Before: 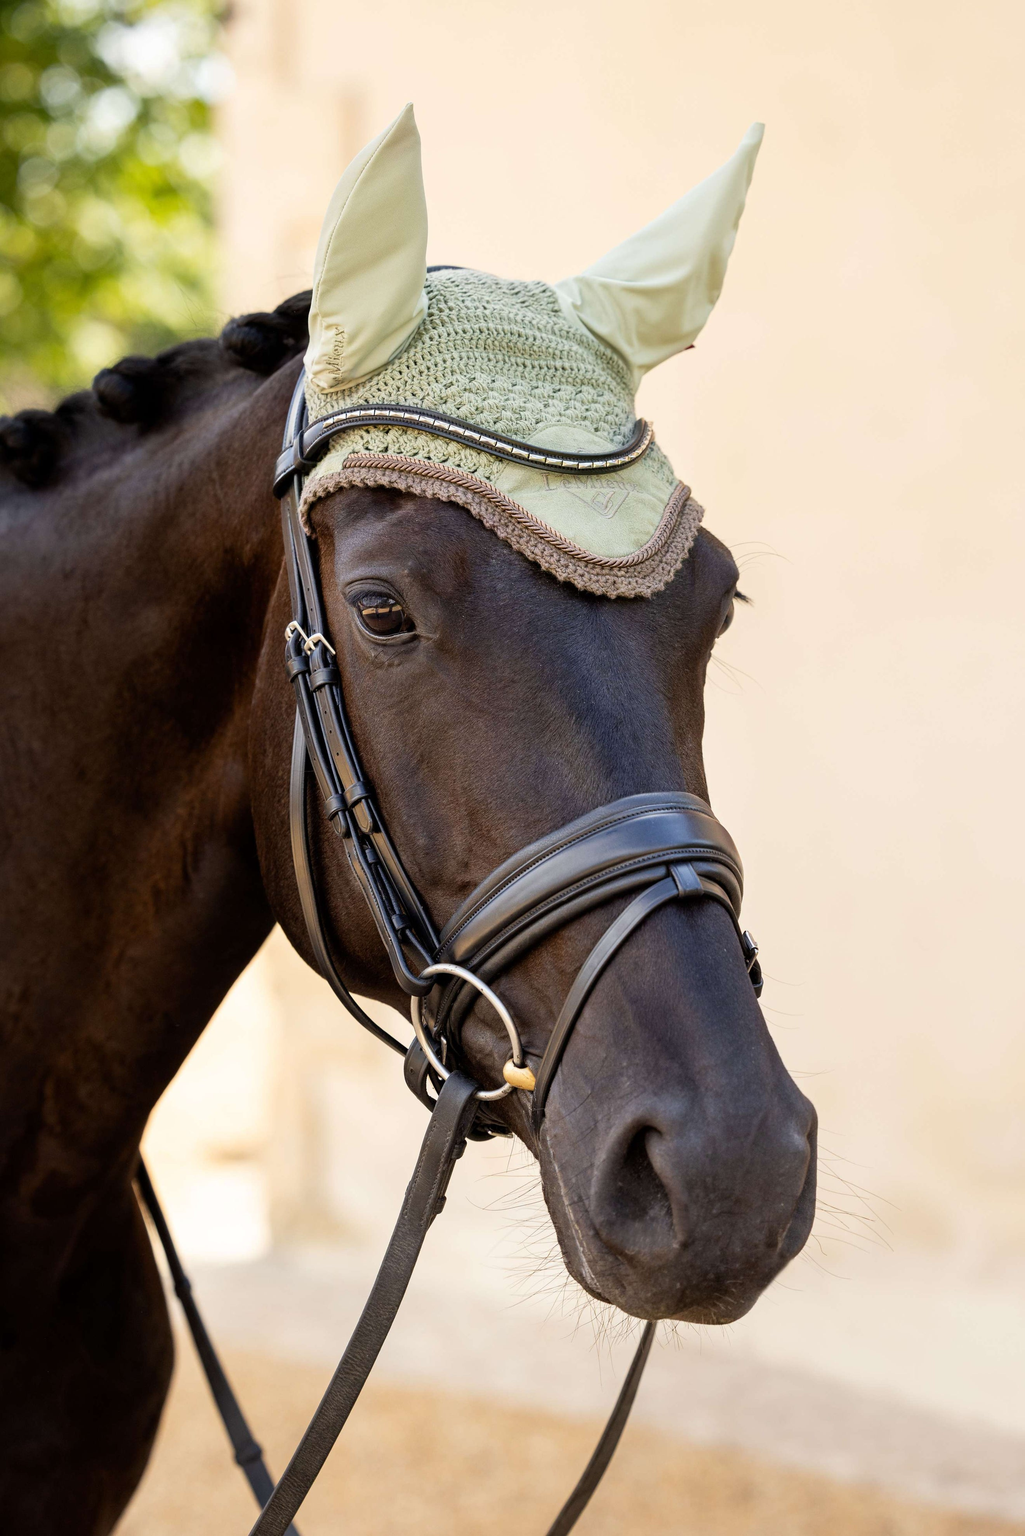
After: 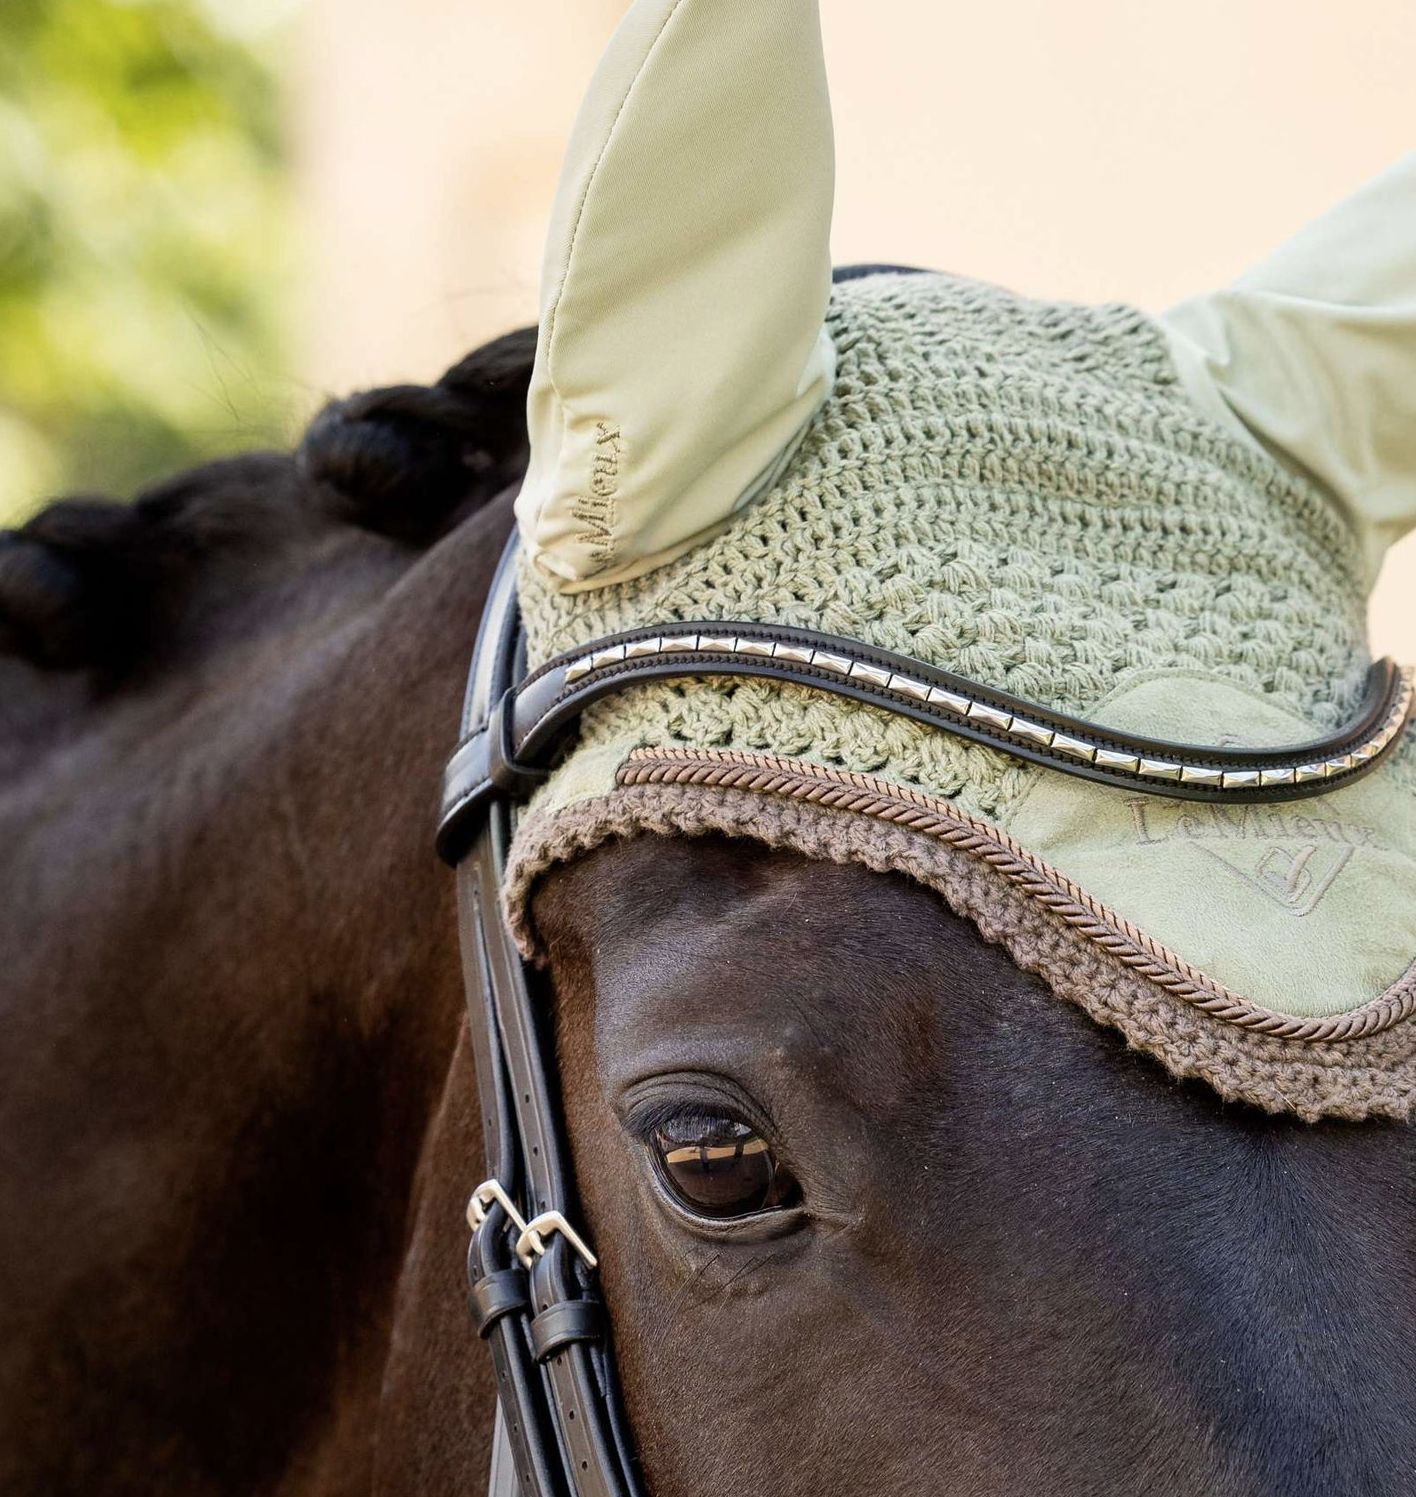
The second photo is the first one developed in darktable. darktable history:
crop: left 10.121%, top 10.631%, right 36.218%, bottom 51.526%
contrast brightness saturation: saturation -0.1
